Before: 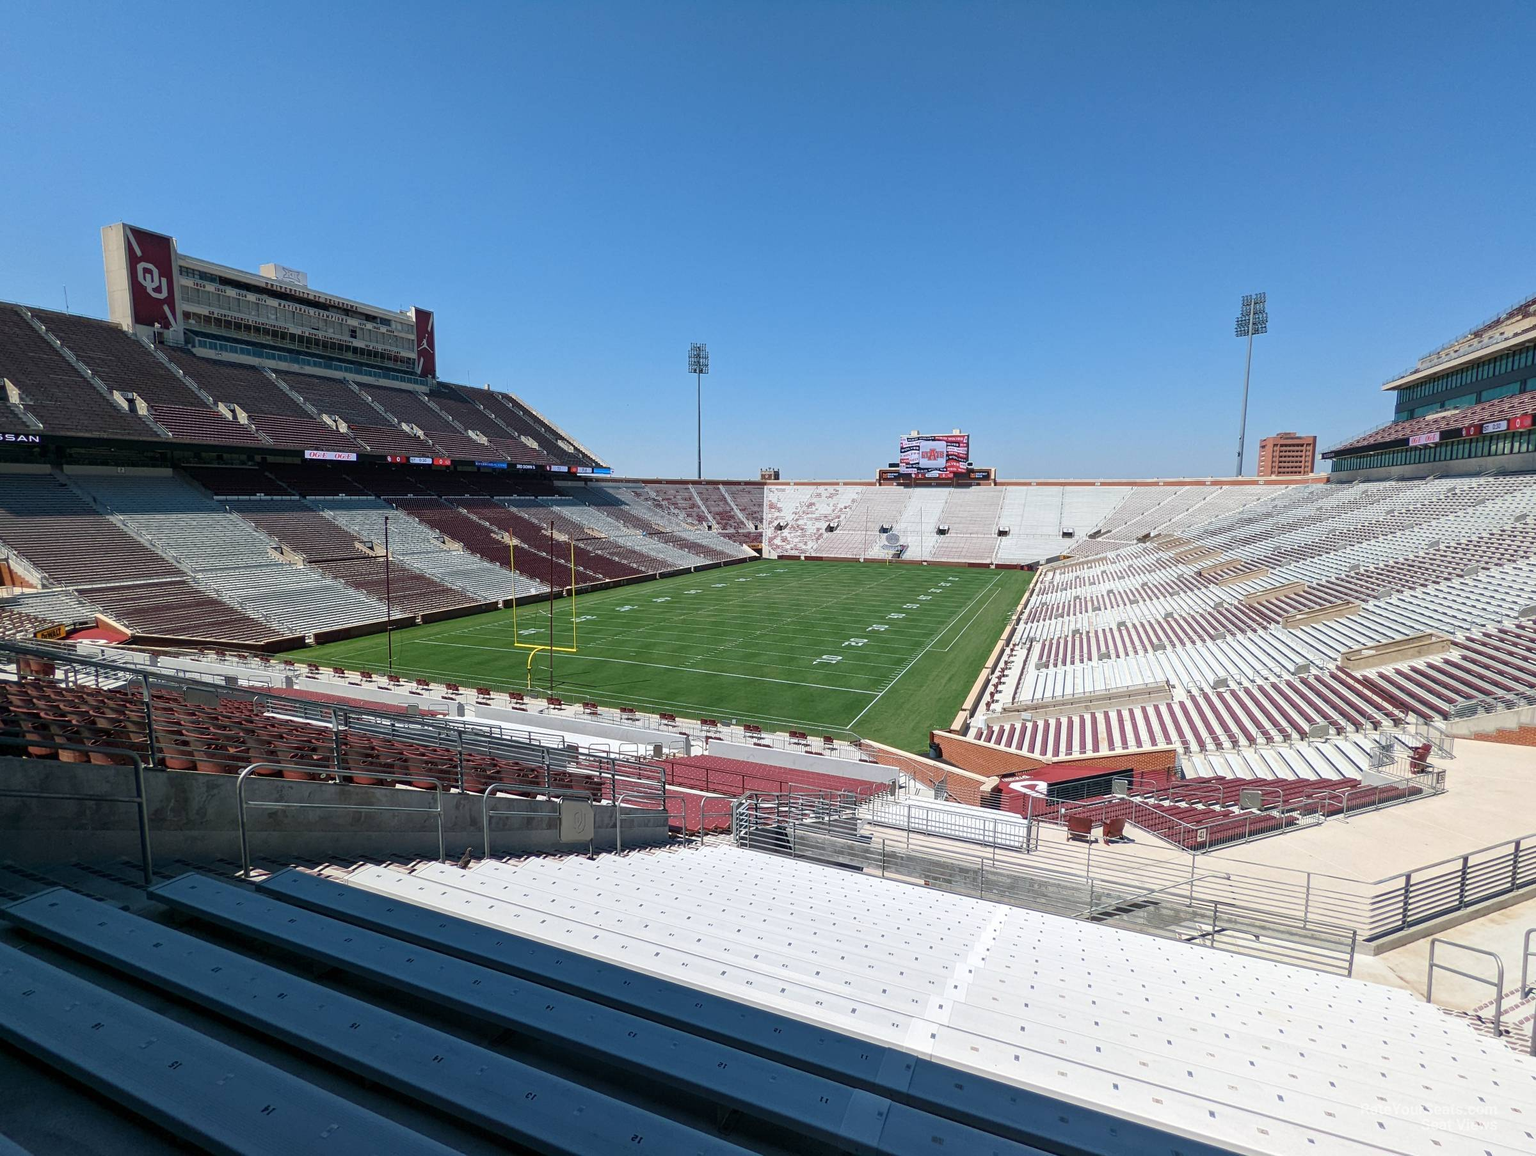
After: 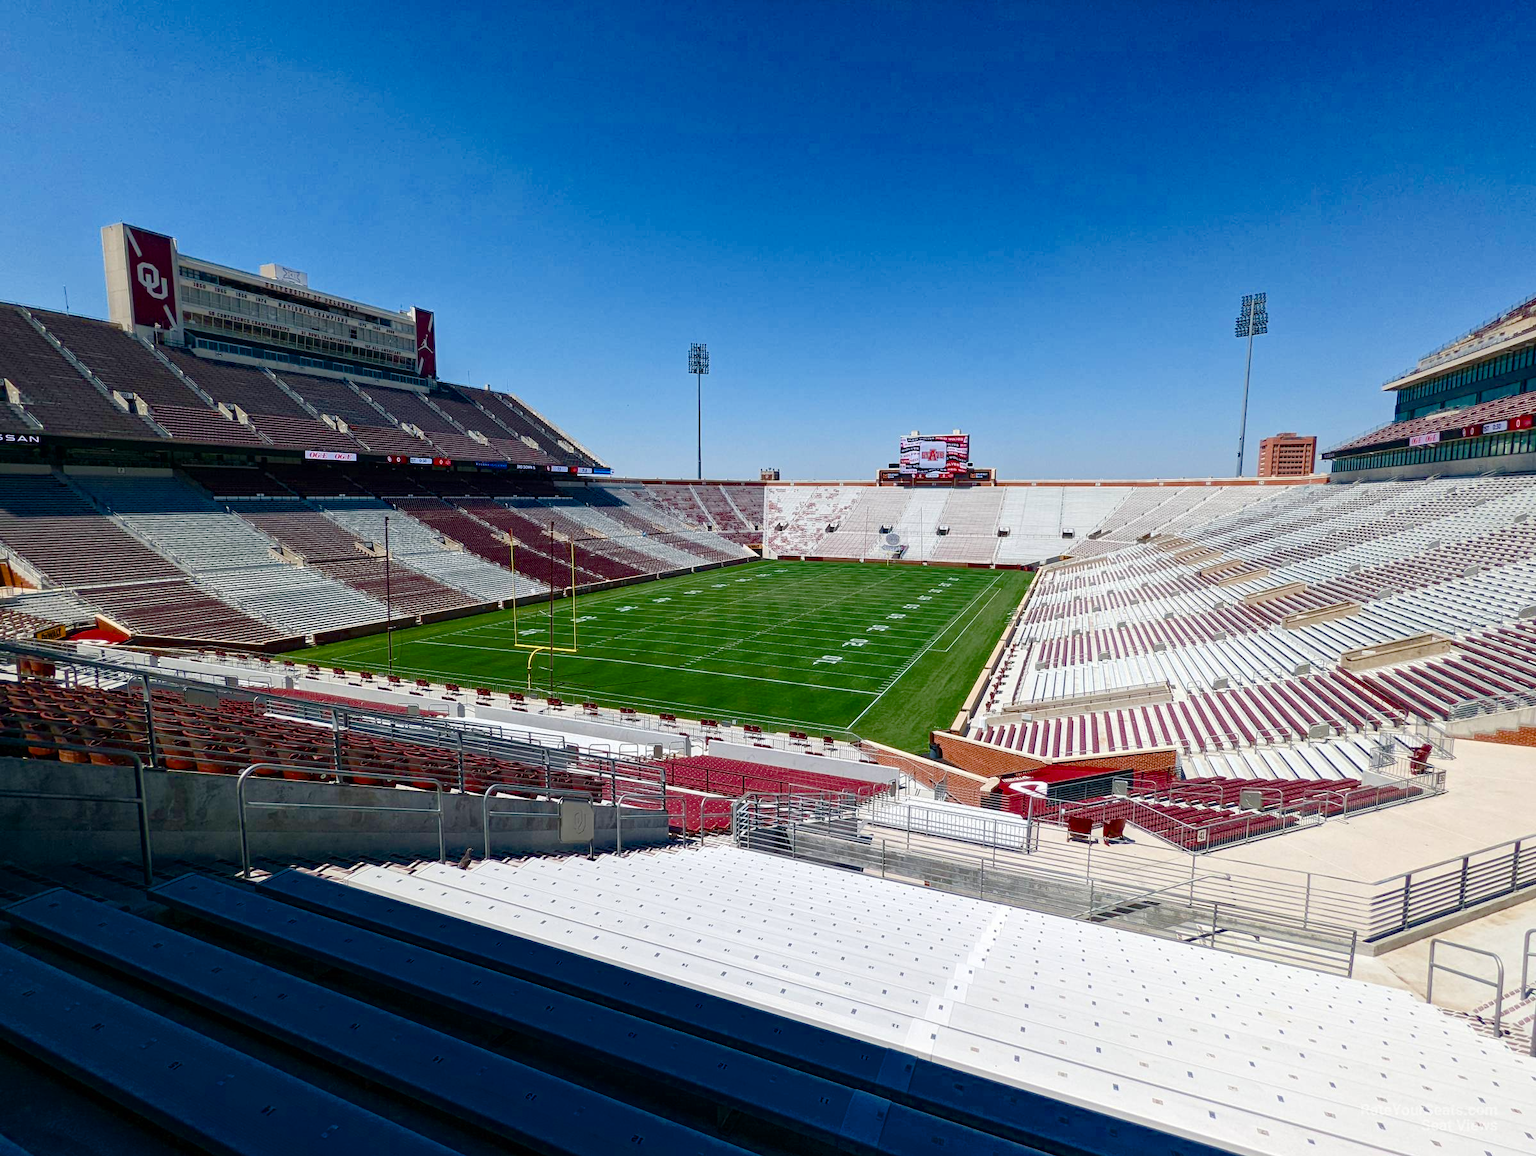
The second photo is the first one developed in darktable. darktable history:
color balance rgb: perceptual saturation grading › global saturation 45.518%, perceptual saturation grading › highlights -49.427%, perceptual saturation grading › shadows 29.638%, saturation formula JzAzBz (2021)
